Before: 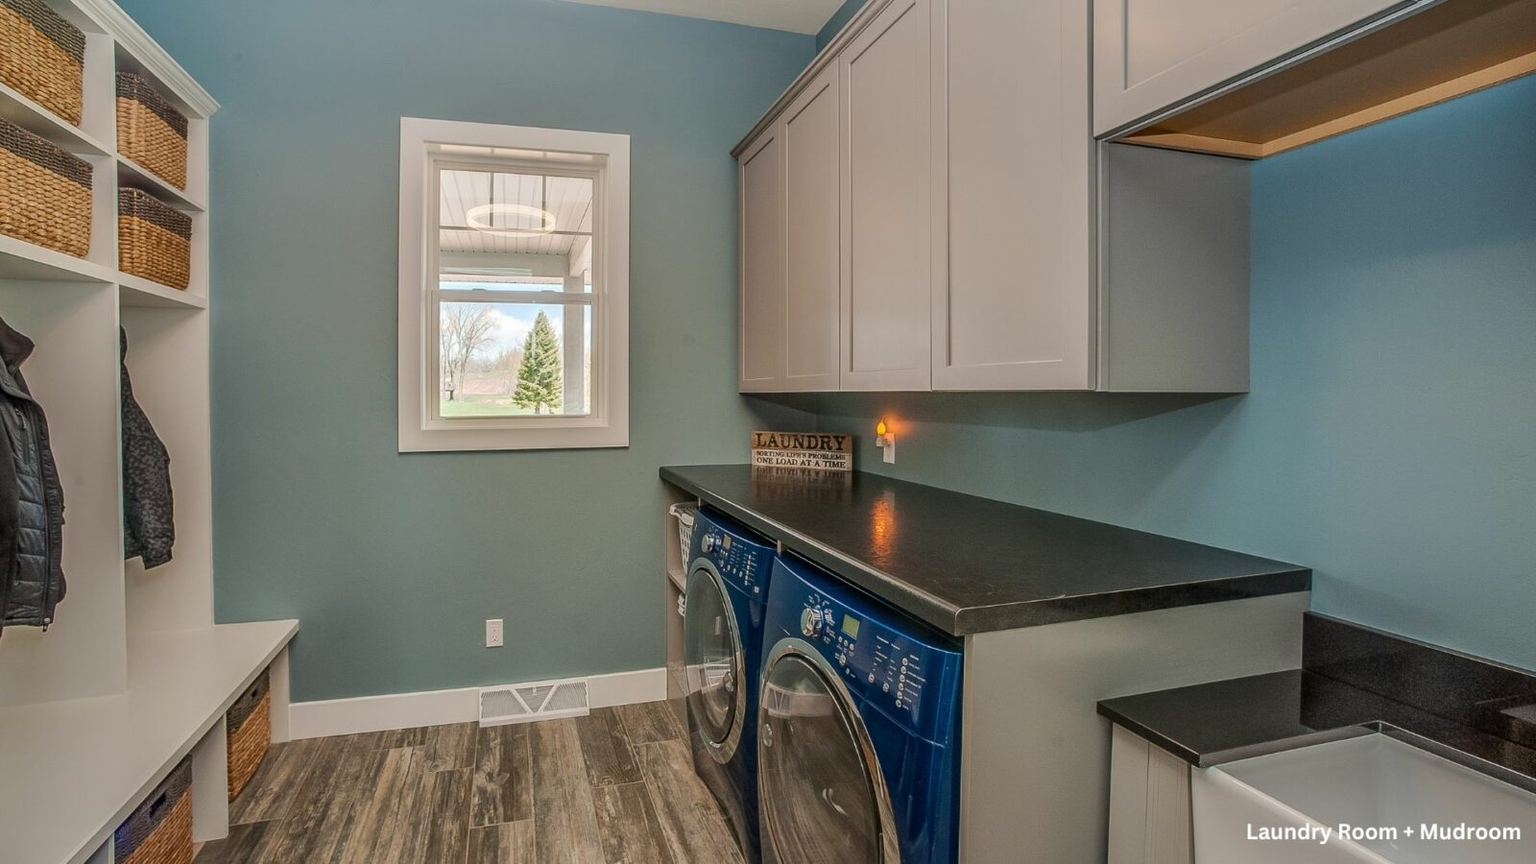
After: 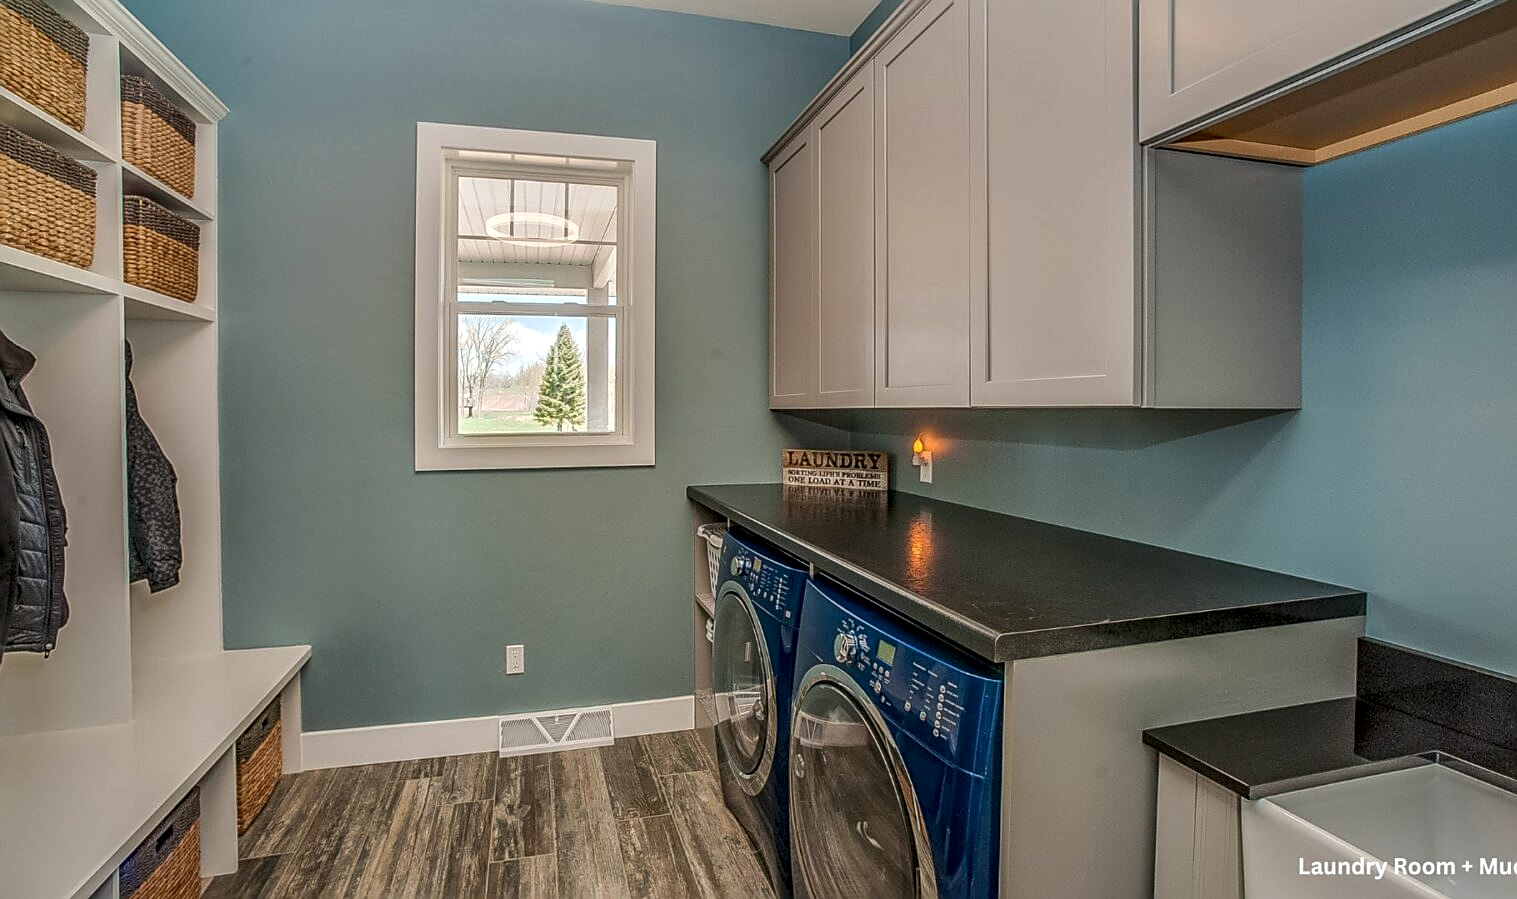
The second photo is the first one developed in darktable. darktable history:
sharpen: on, module defaults
local contrast: on, module defaults
crop and rotate: right 5.167%
